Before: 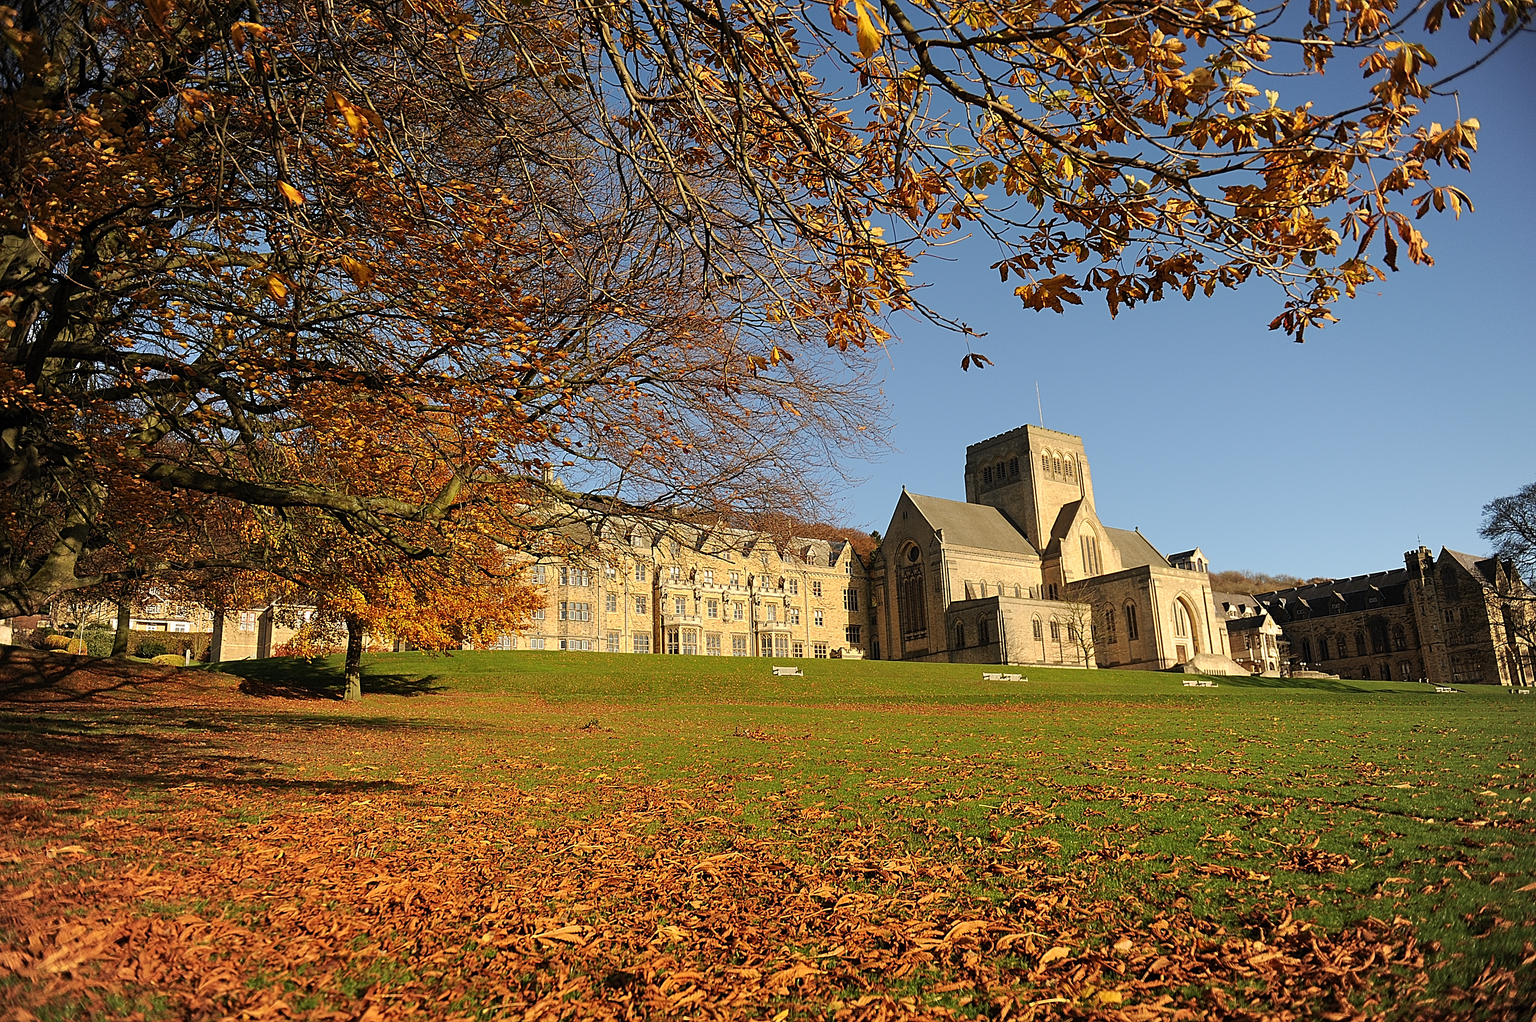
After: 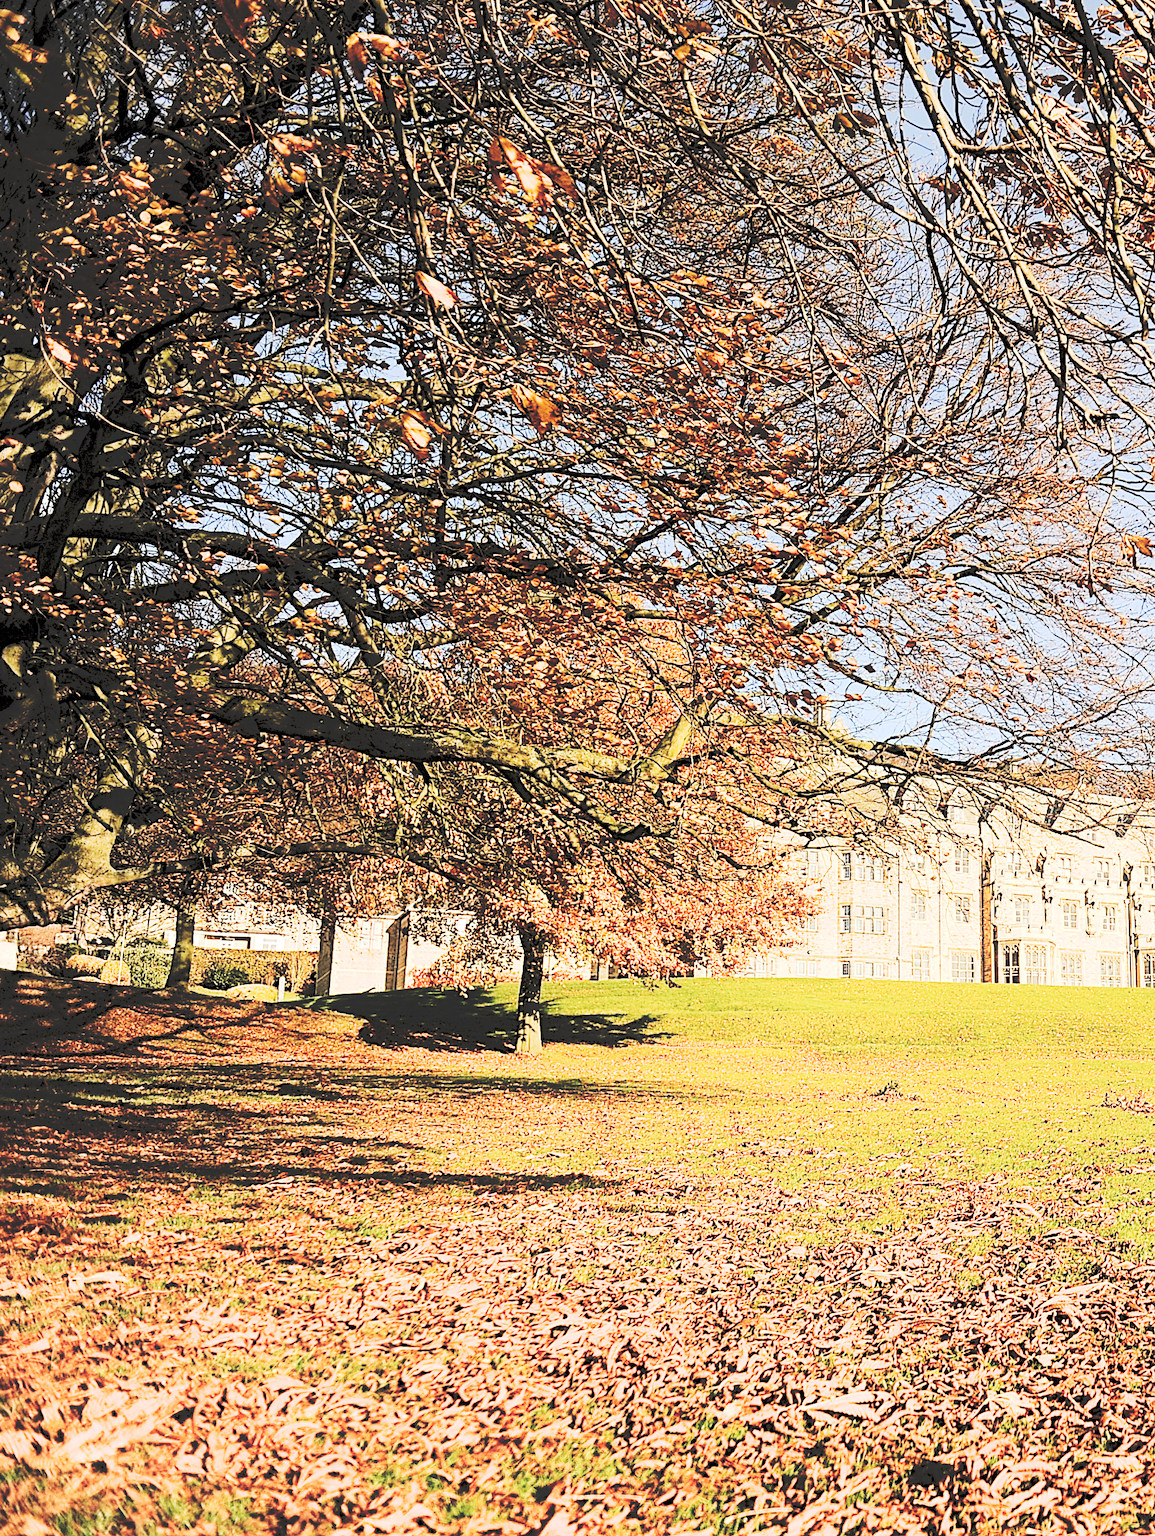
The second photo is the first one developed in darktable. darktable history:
crop and rotate: left 0.061%, top 0%, right 49.89%
exposure: black level correction 0, exposure 1.392 EV, compensate exposure bias true, compensate highlight preservation false
color correction: highlights b* 0.002, saturation 0.785
shadows and highlights: radius 91.32, shadows -13.91, white point adjustment 0.276, highlights 32.52, compress 48.53%, soften with gaussian
contrast brightness saturation: contrast 0.151, brightness 0.04
filmic rgb: black relative exposure -7.76 EV, white relative exposure 4.39 EV, target black luminance 0%, hardness 3.76, latitude 50.56%, contrast 1.067, highlights saturation mix 9.39%, shadows ↔ highlights balance -0.257%, contrast in shadows safe
tone curve: curves: ch0 [(0, 0) (0.003, 0.184) (0.011, 0.184) (0.025, 0.189) (0.044, 0.192) (0.069, 0.194) (0.1, 0.2) (0.136, 0.202) (0.177, 0.206) (0.224, 0.214) (0.277, 0.243) (0.335, 0.297) (0.399, 0.39) (0.468, 0.508) (0.543, 0.653) (0.623, 0.754) (0.709, 0.834) (0.801, 0.887) (0.898, 0.925) (1, 1)], preserve colors none
